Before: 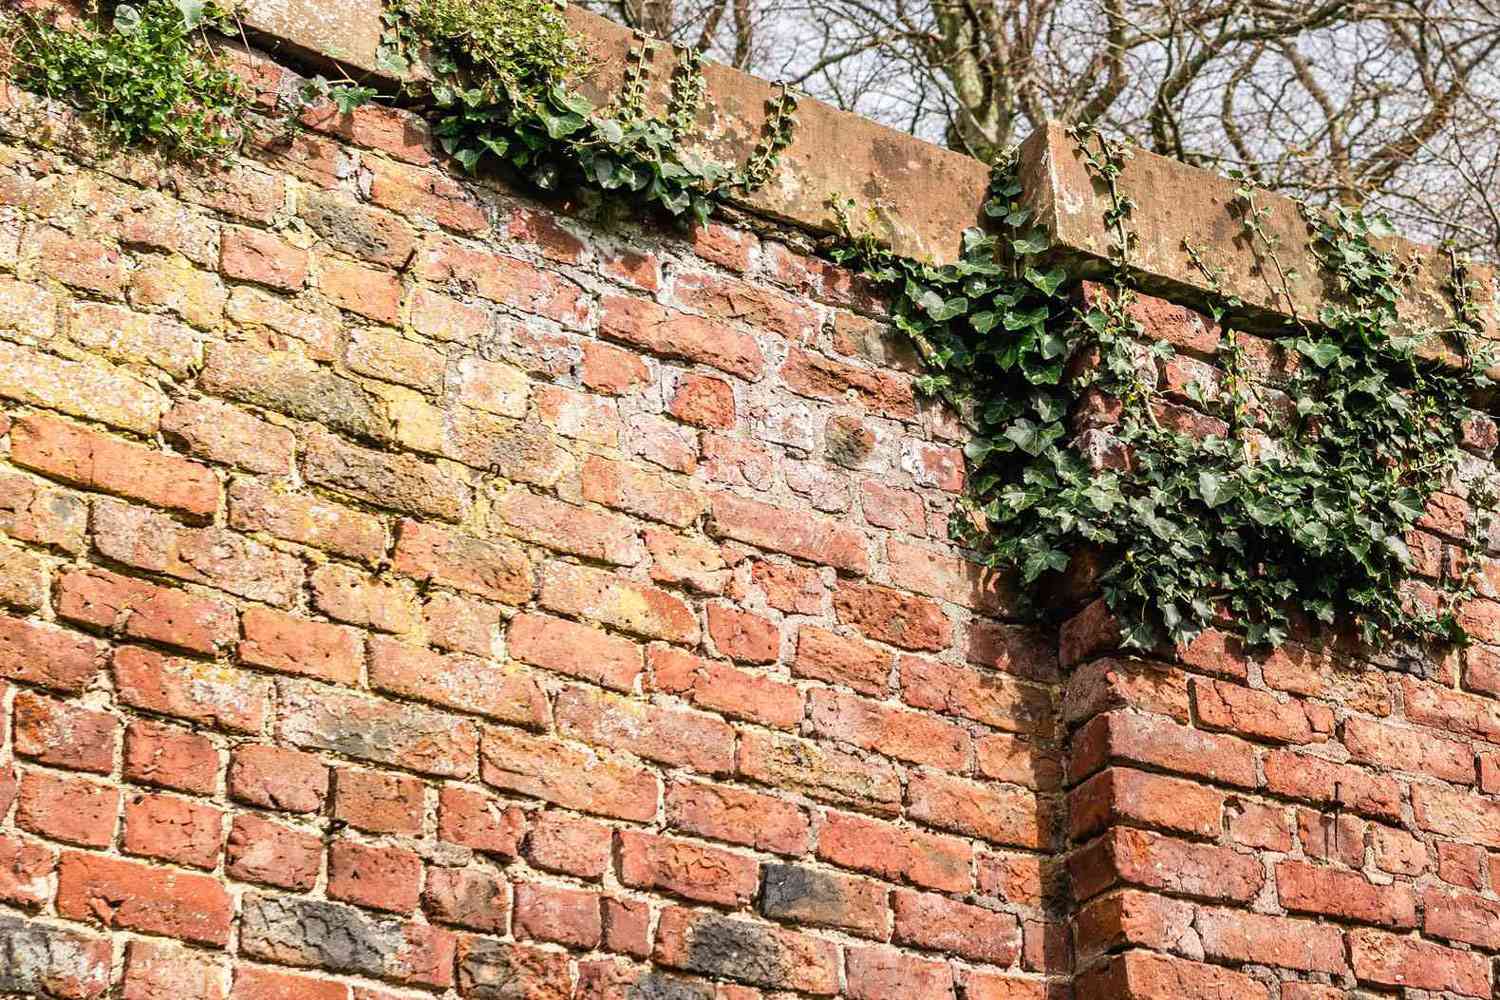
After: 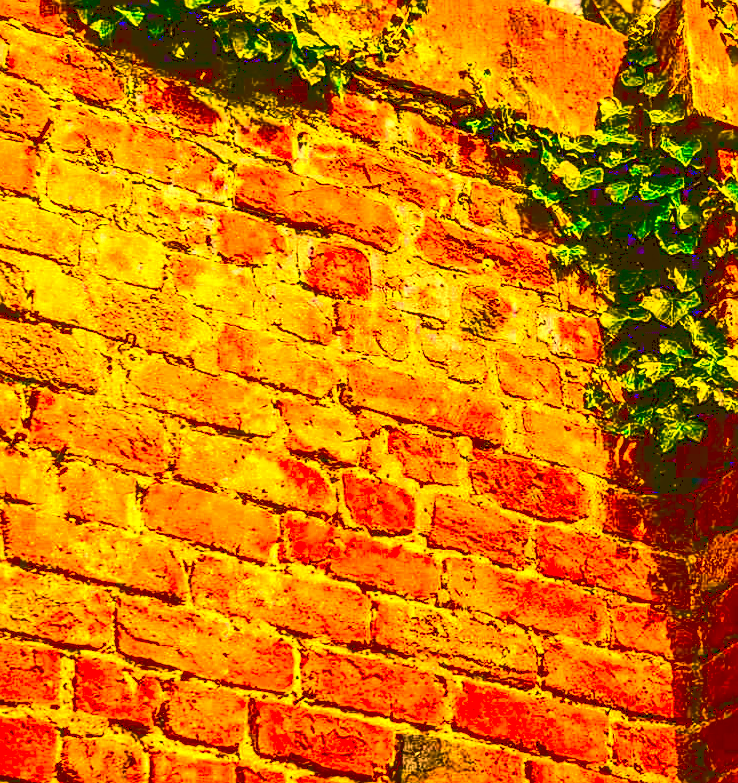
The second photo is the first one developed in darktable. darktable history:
color balance rgb: highlights gain › chroma 2.944%, highlights gain › hue 61.59°, perceptual saturation grading › global saturation 25.092%, global vibrance 2.716%
crop and rotate: angle 0.022°, left 24.314%, top 13.038%, right 26.392%, bottom 8.571%
sharpen: on, module defaults
color correction: highlights a* 10.44, highlights b* 30.18, shadows a* 2.87, shadows b* 17.31, saturation 1.74
exposure: black level correction 0, exposure 0.688 EV, compensate highlight preservation false
local contrast: on, module defaults
tone curve: curves: ch0 [(0, 0) (0.051, 0.021) (0.11, 0.069) (0.249, 0.235) (0.452, 0.526) (0.596, 0.713) (0.703, 0.83) (0.851, 0.938) (1, 1)]; ch1 [(0, 0) (0.1, 0.038) (0.318, 0.221) (0.413, 0.325) (0.443, 0.412) (0.483, 0.474) (0.503, 0.501) (0.516, 0.517) (0.548, 0.568) (0.569, 0.599) (0.594, 0.634) (0.666, 0.701) (1, 1)]; ch2 [(0, 0) (0.453, 0.435) (0.479, 0.476) (0.504, 0.5) (0.529, 0.537) (0.556, 0.583) (0.584, 0.618) (0.824, 0.815) (1, 1)], color space Lab, independent channels, preserve colors none
base curve: curves: ch0 [(0, 0.02) (0.083, 0.036) (1, 1)]
